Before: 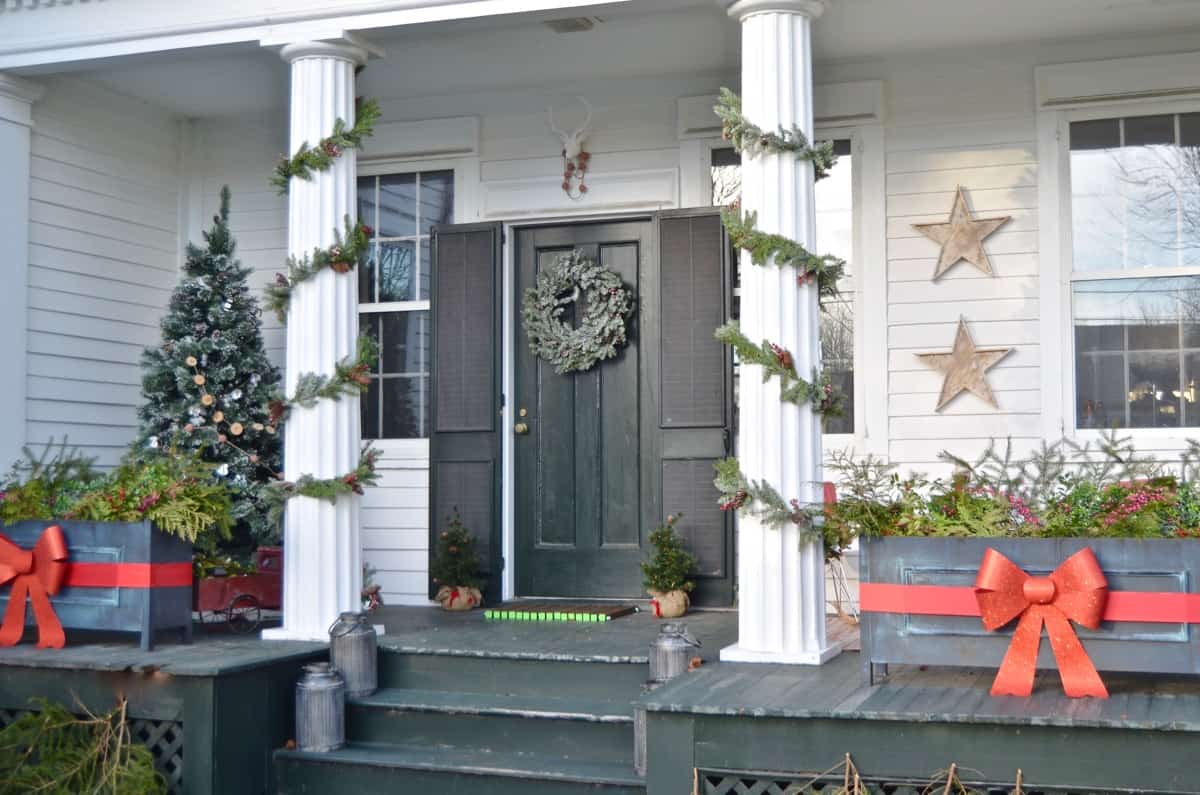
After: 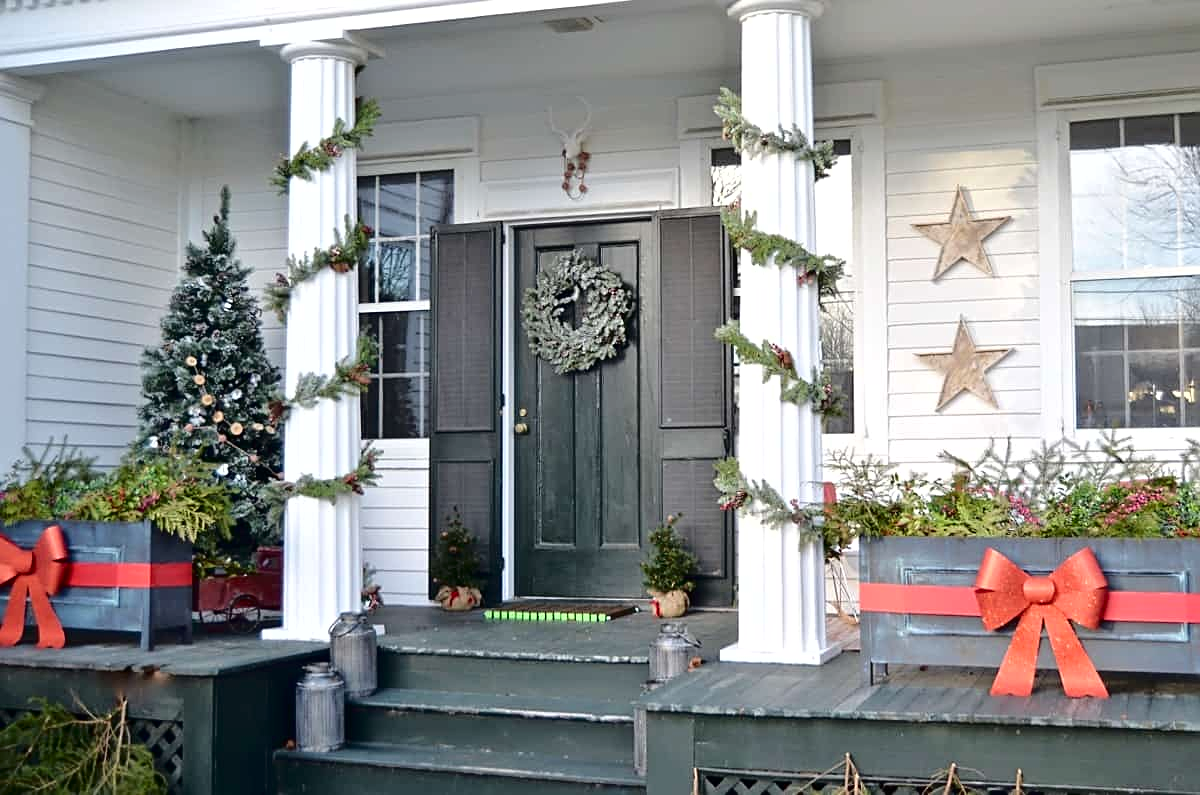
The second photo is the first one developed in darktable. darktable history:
sharpen: on, module defaults
exposure: exposure 0.197 EV, compensate highlight preservation false
fill light: exposure -2 EV, width 8.6
